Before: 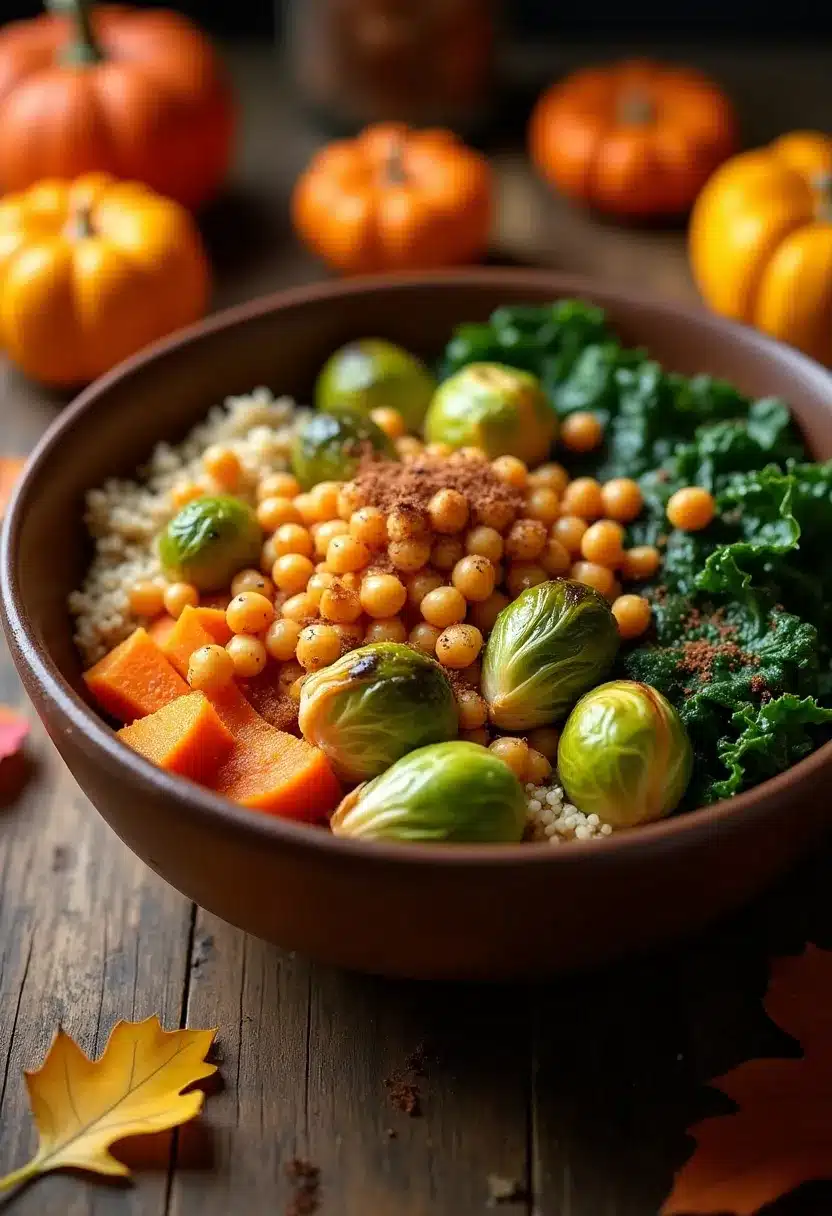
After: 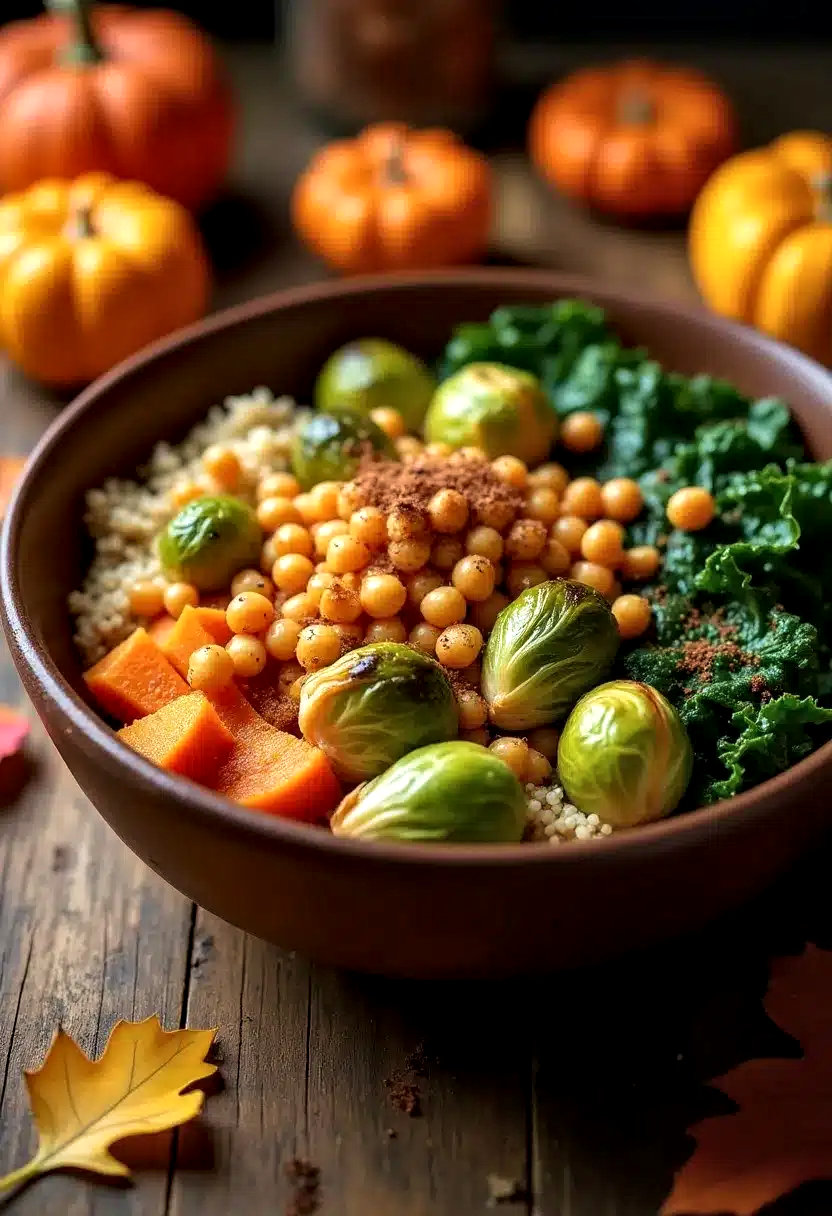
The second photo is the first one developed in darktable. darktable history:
local contrast: highlights 83%, shadows 81%
velvia: on, module defaults
